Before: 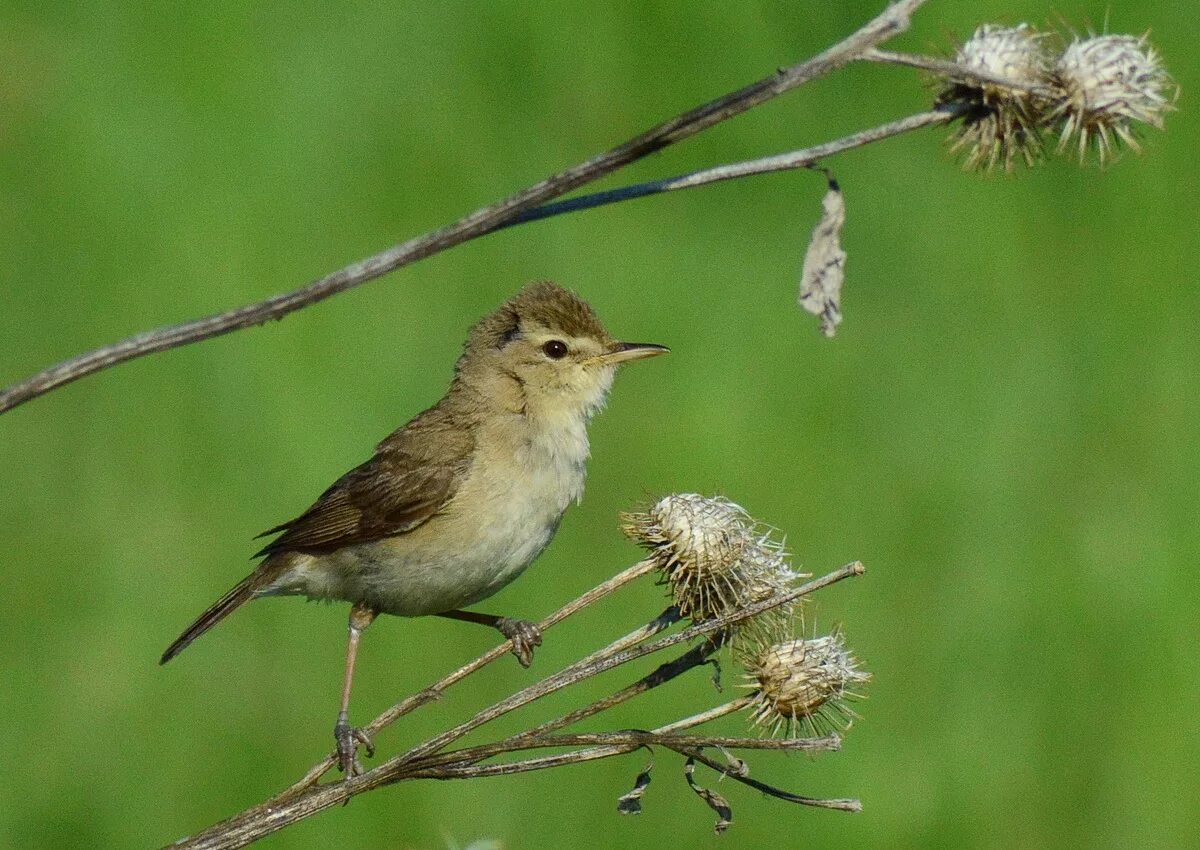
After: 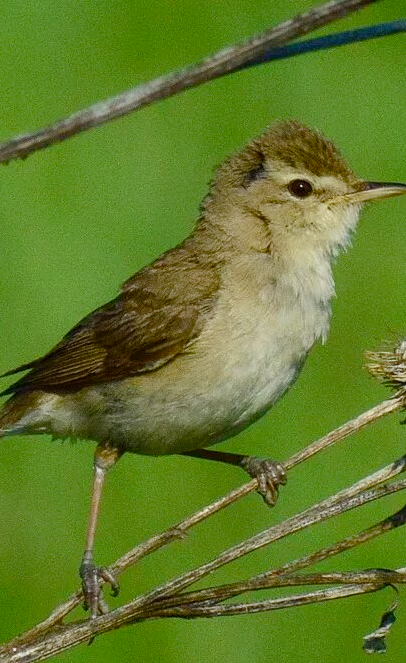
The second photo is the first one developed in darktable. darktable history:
contrast equalizer: octaves 7, y [[0.5, 0.5, 0.472, 0.5, 0.5, 0.5], [0.5 ×6], [0.5 ×6], [0 ×6], [0 ×6]], mix 0.282
color balance rgb: perceptual saturation grading › global saturation 20%, perceptual saturation grading › highlights -50.516%, perceptual saturation grading › shadows 30.155%, global vibrance 20%
crop and rotate: left 21.331%, top 18.987%, right 44.769%, bottom 2.968%
